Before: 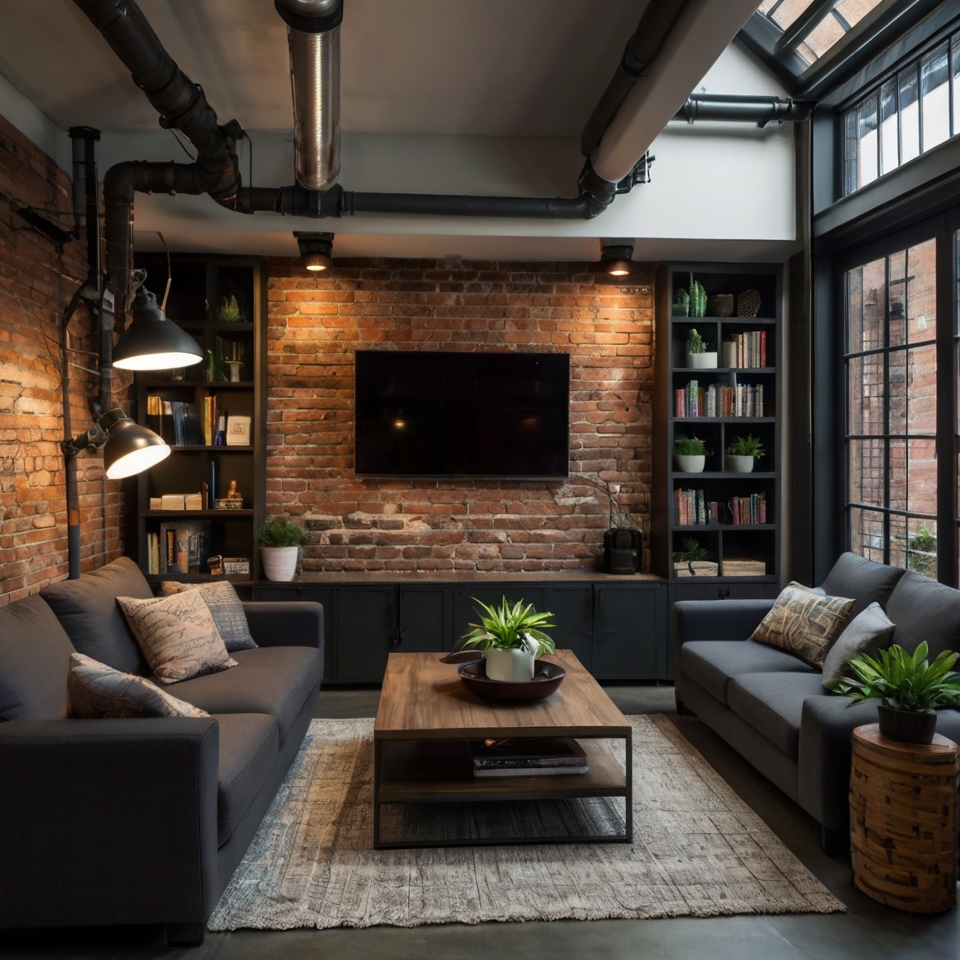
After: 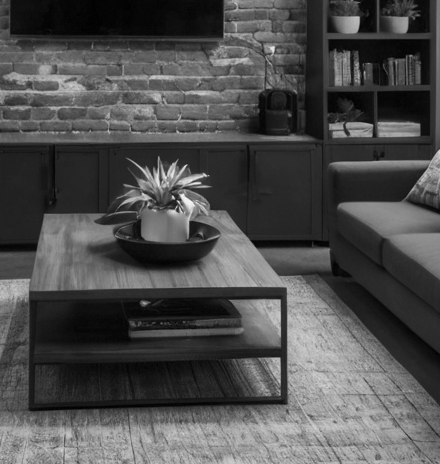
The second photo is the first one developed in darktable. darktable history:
exposure: exposure 0.375 EV, compensate highlight preservation false
crop: left 35.976%, top 45.819%, right 18.162%, bottom 5.807%
color balance rgb: contrast -10%
monochrome: on, module defaults
